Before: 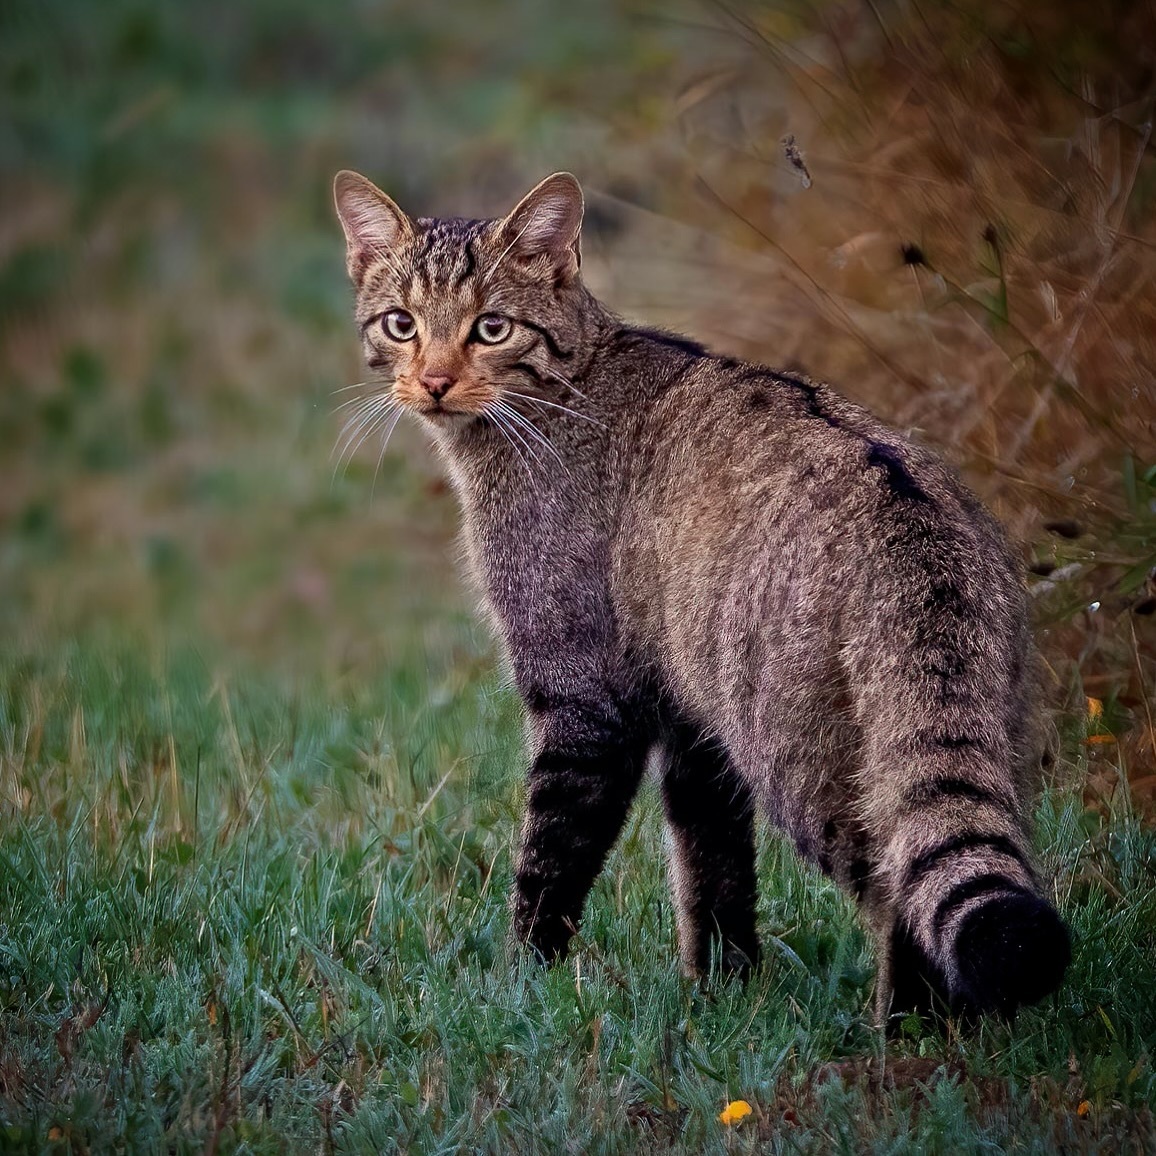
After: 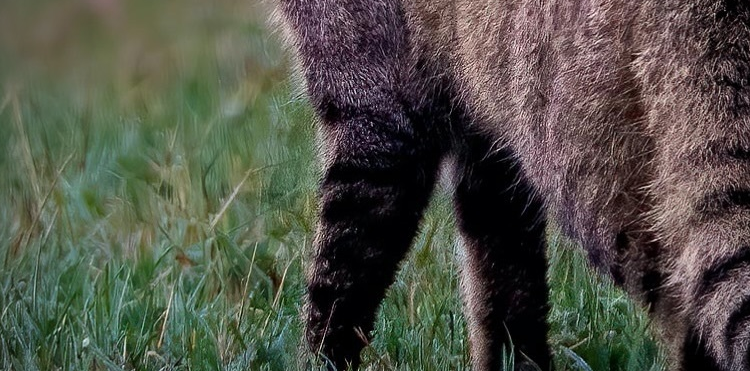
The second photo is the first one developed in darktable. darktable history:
vignetting: on, module defaults
crop: left 17.997%, top 50.979%, right 17.109%, bottom 16.852%
tone equalizer: mask exposure compensation -0.489 EV
